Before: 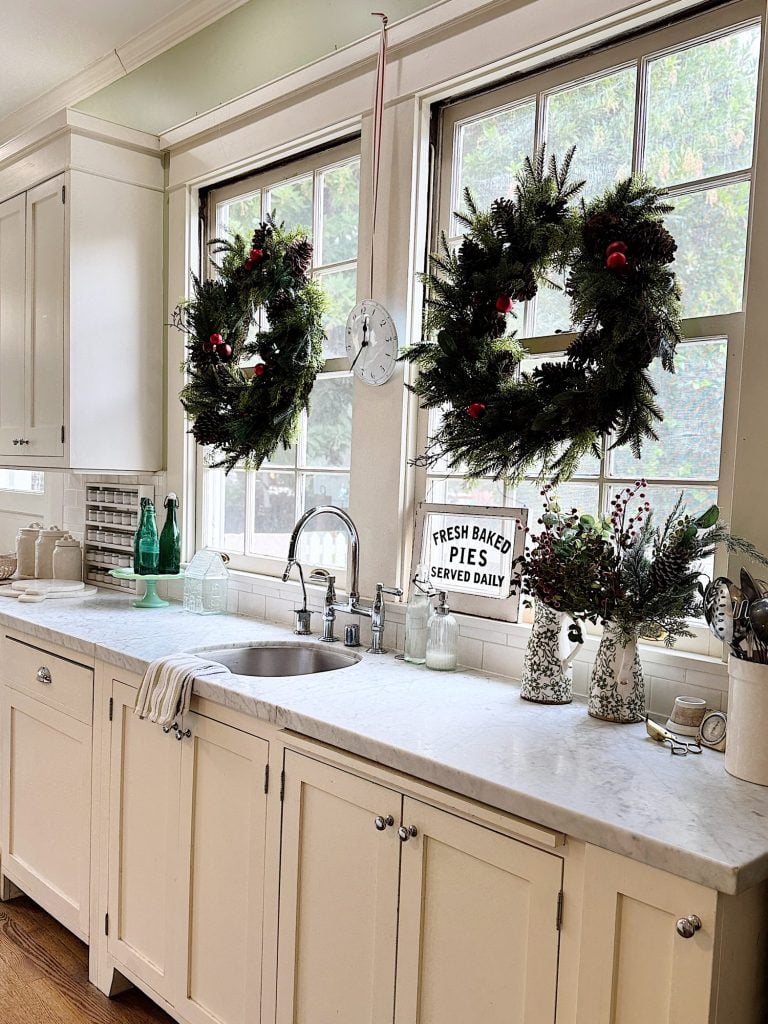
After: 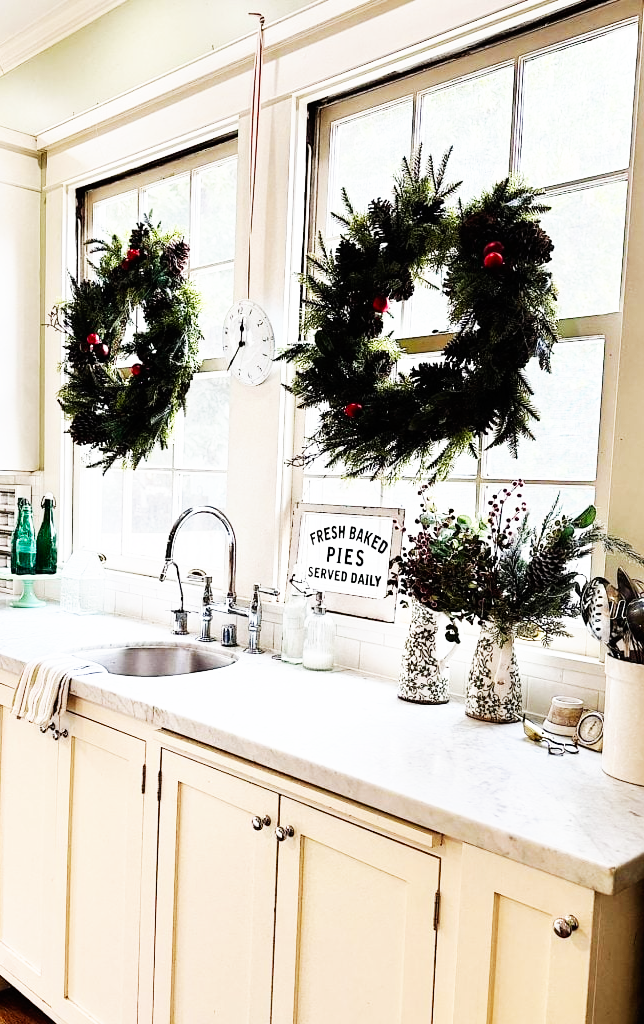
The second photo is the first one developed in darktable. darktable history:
white balance: emerald 1
base curve: curves: ch0 [(0, 0) (0.007, 0.004) (0.027, 0.03) (0.046, 0.07) (0.207, 0.54) (0.442, 0.872) (0.673, 0.972) (1, 1)], preserve colors none
crop: left 16.145%
